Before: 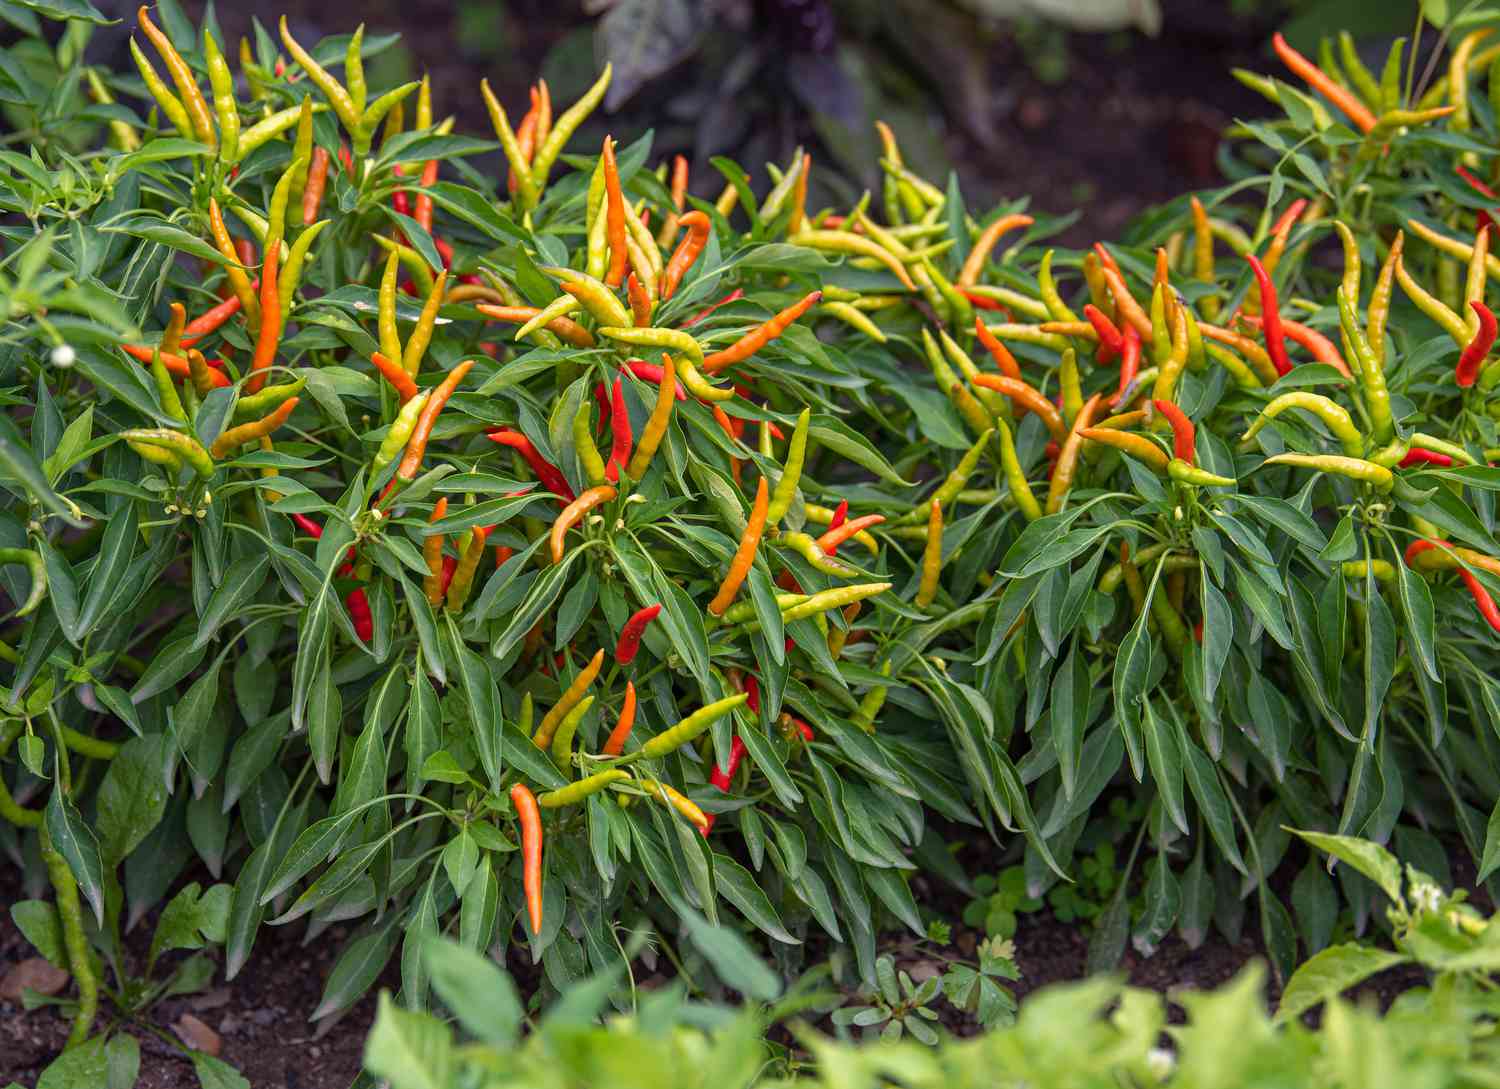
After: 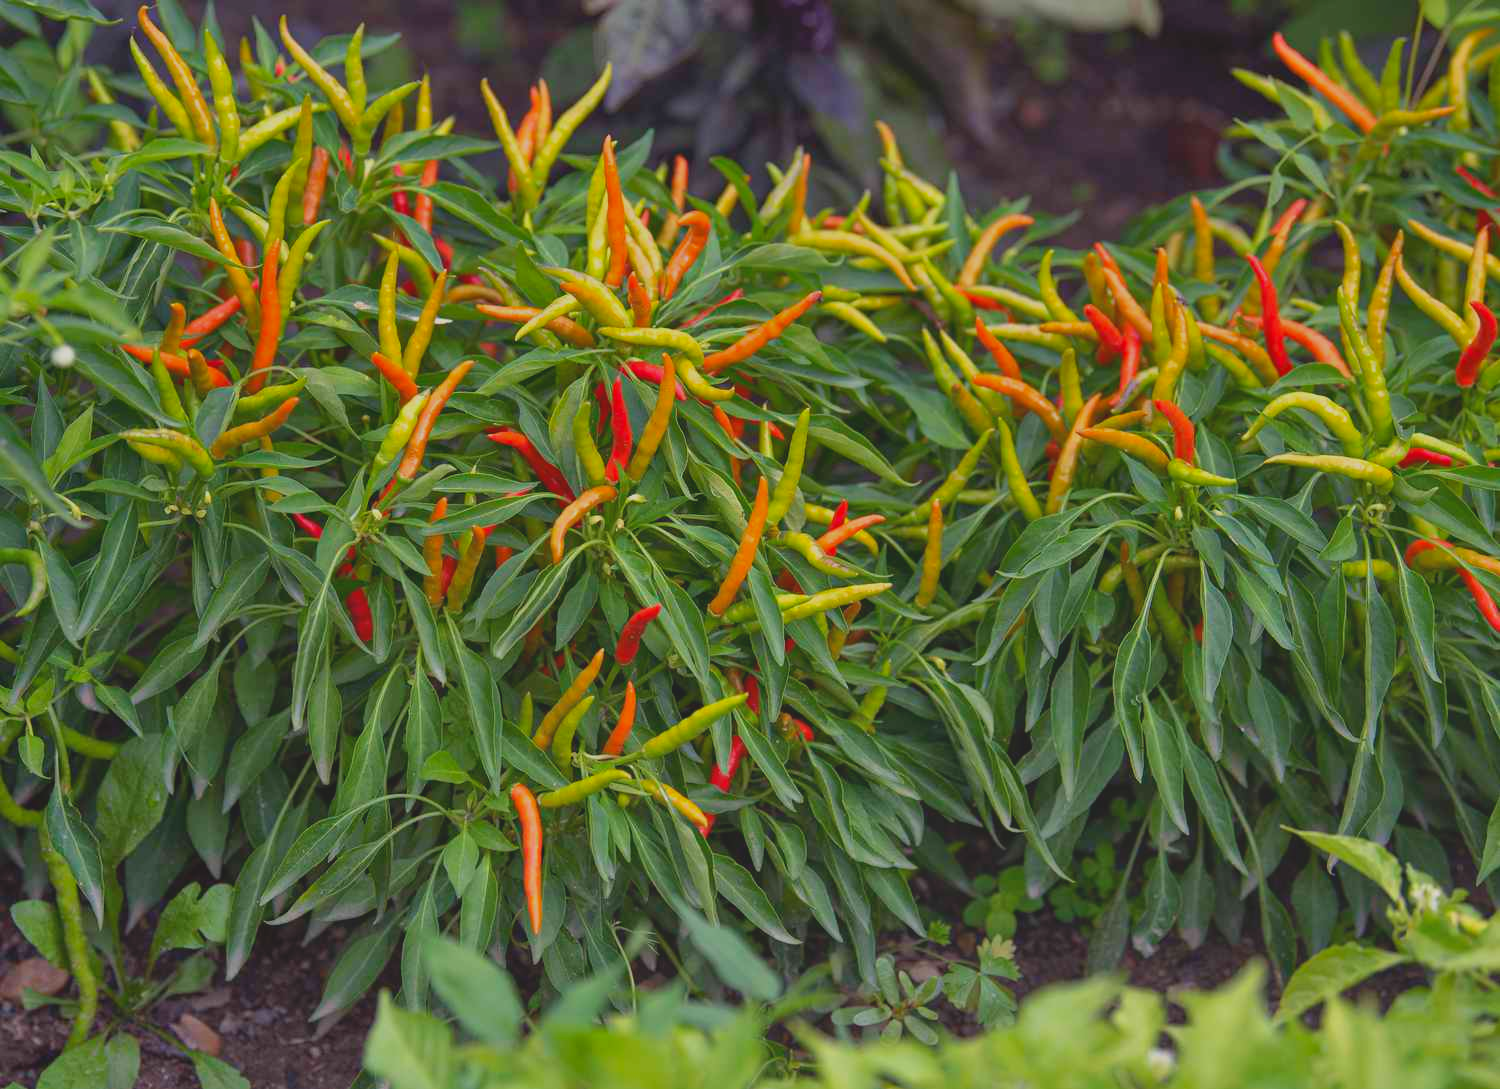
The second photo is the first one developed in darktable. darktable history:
local contrast: detail 69%
shadows and highlights: soften with gaussian
